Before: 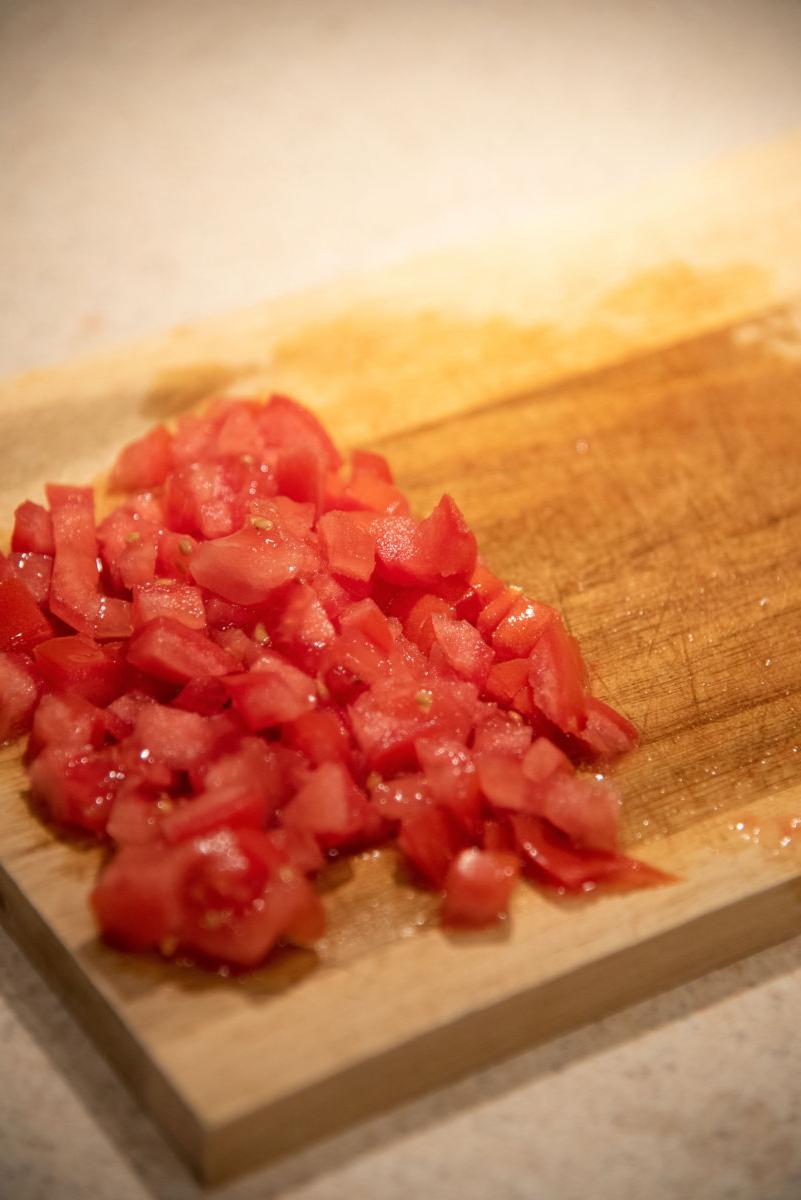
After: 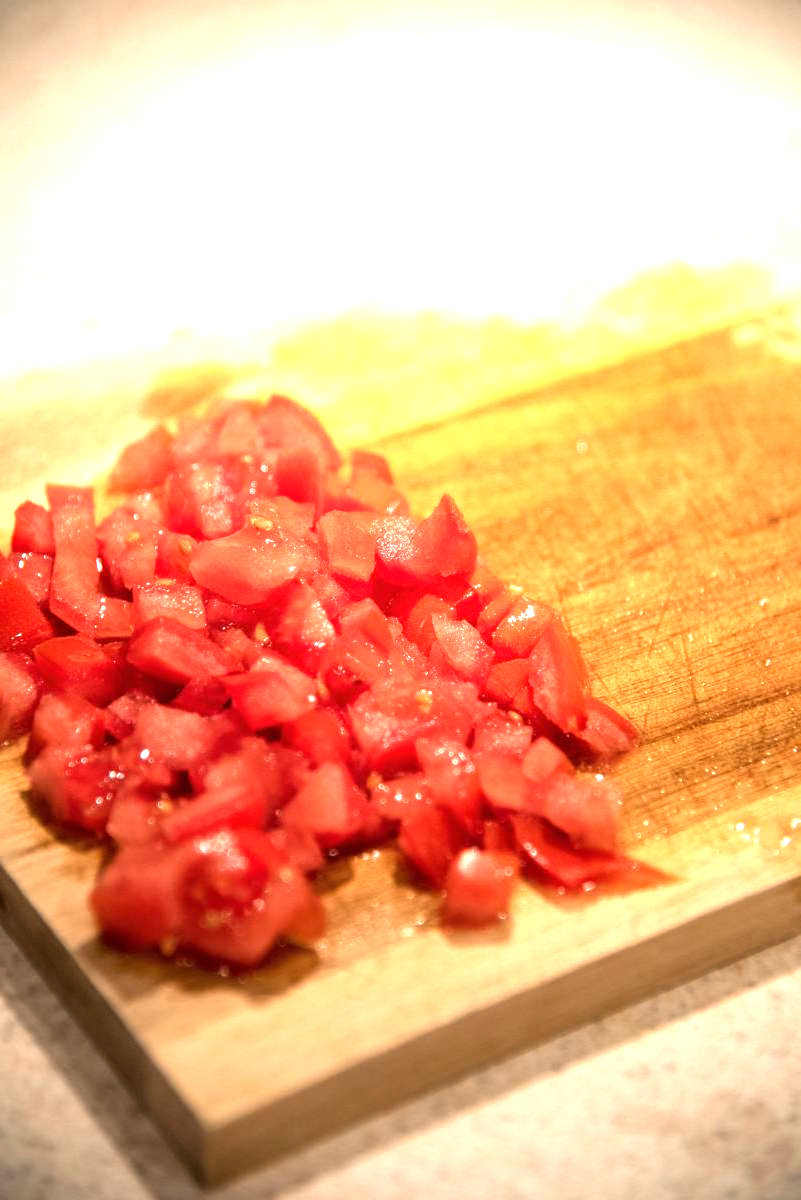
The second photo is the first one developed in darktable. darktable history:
exposure: exposure 0.648 EV, compensate highlight preservation false
tone equalizer: -8 EV -0.75 EV, -7 EV -0.7 EV, -6 EV -0.6 EV, -5 EV -0.4 EV, -3 EV 0.4 EV, -2 EV 0.6 EV, -1 EV 0.7 EV, +0 EV 0.75 EV, edges refinement/feathering 500, mask exposure compensation -1.57 EV, preserve details no
